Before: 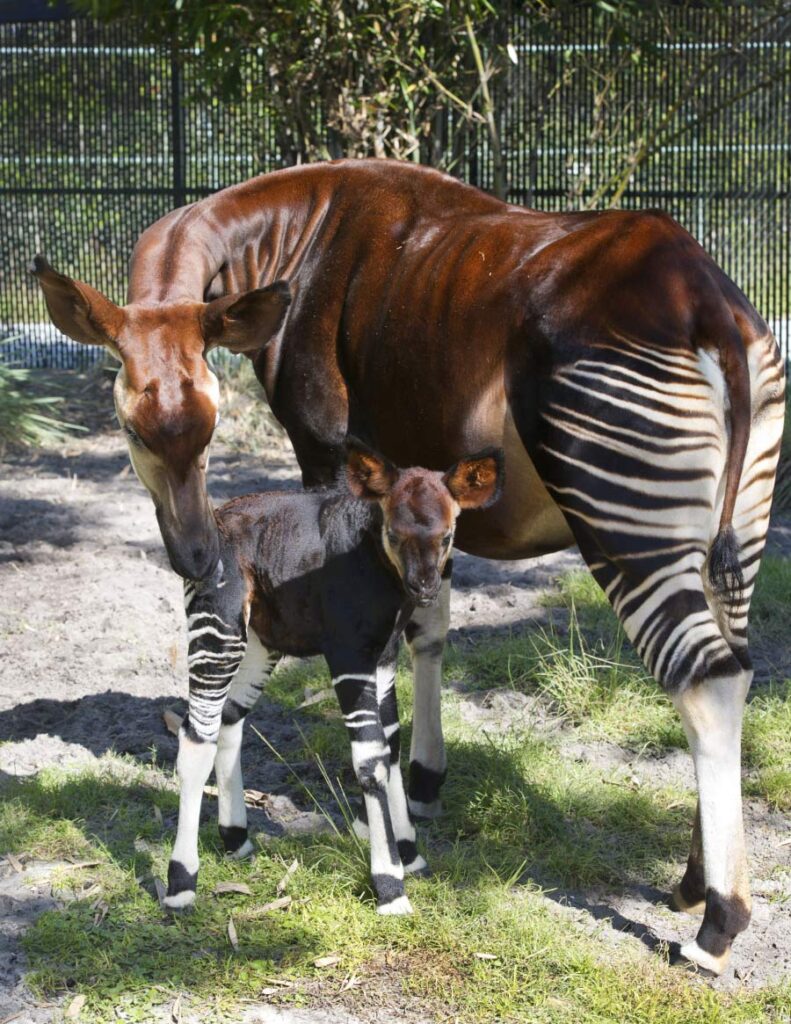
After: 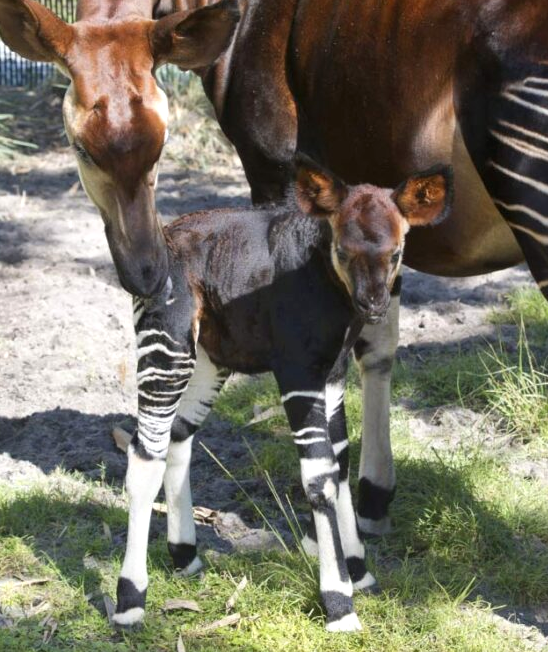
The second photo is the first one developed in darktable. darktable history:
crop: left 6.488%, top 27.668%, right 24.183%, bottom 8.656%
exposure: exposure 0.191 EV, compensate highlight preservation false
color balance: input saturation 99%
